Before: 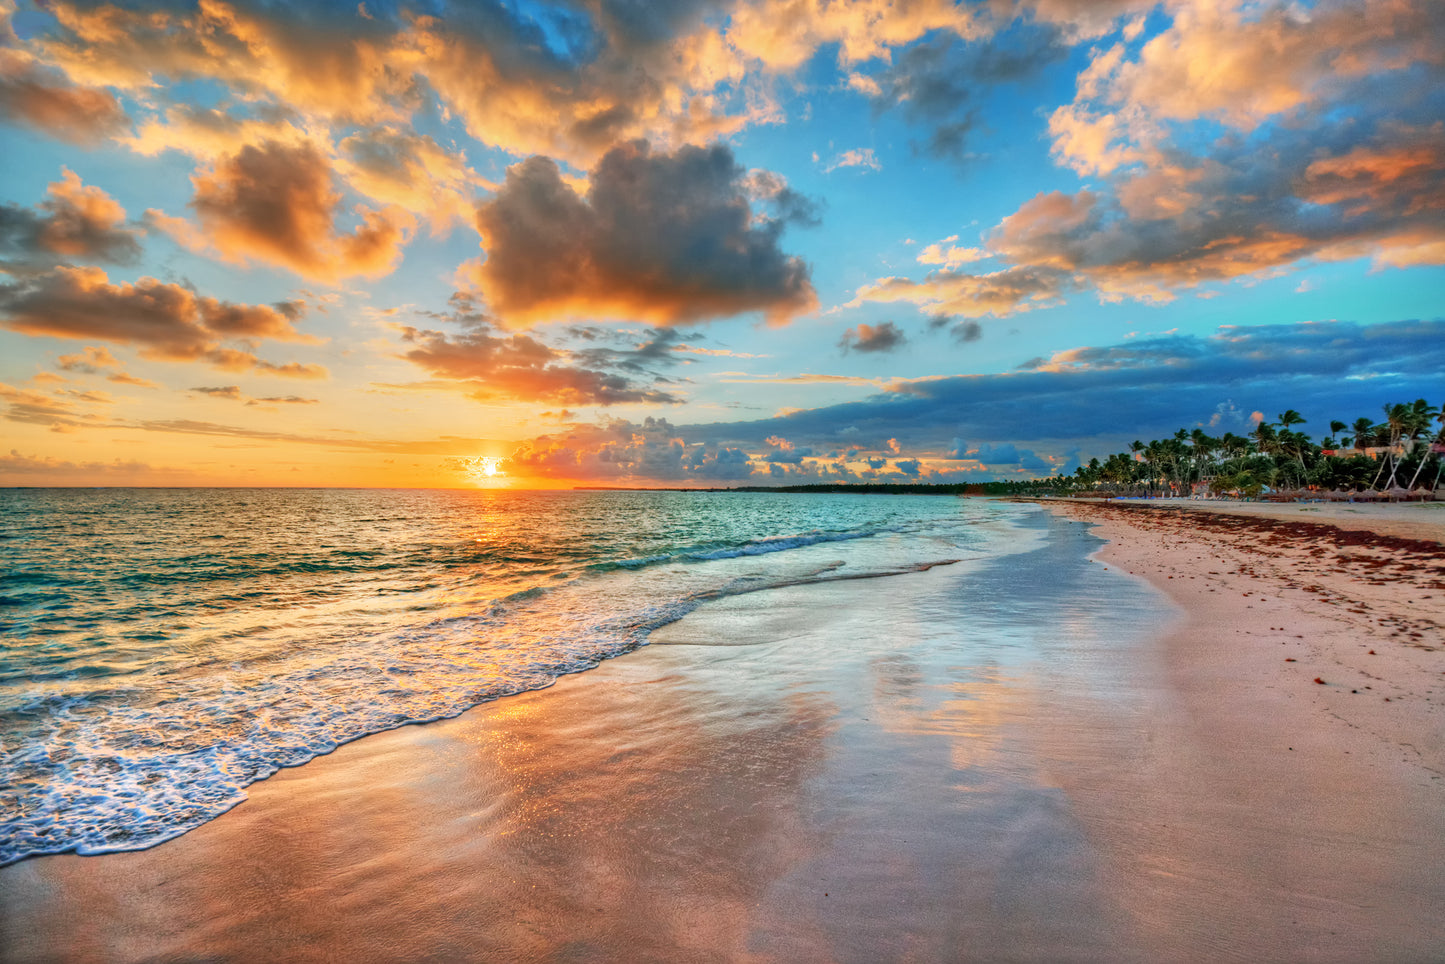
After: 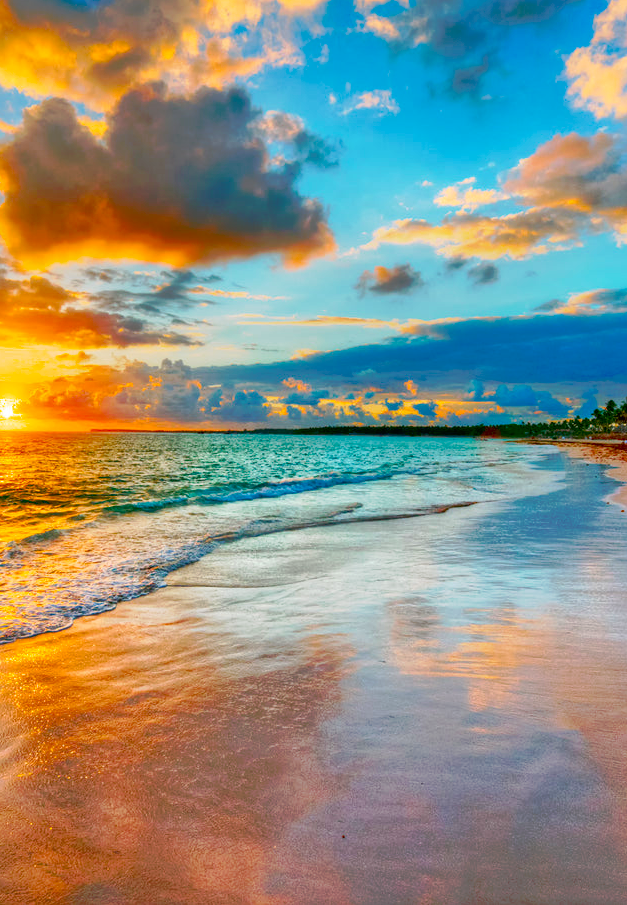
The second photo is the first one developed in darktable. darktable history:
crop: left 33.452%, top 6.025%, right 23.155%
white balance: red 1, blue 1
shadows and highlights: radius 125.46, shadows 30.51, highlights -30.51, low approximation 0.01, soften with gaussian
color balance: output saturation 110%
color balance rgb: perceptual saturation grading › global saturation 34.05%, global vibrance 5.56%
tone curve: curves: ch0 [(0, 0) (0.003, 0.013) (0.011, 0.017) (0.025, 0.035) (0.044, 0.093) (0.069, 0.146) (0.1, 0.179) (0.136, 0.243) (0.177, 0.294) (0.224, 0.332) (0.277, 0.412) (0.335, 0.454) (0.399, 0.531) (0.468, 0.611) (0.543, 0.669) (0.623, 0.738) (0.709, 0.823) (0.801, 0.881) (0.898, 0.951) (1, 1)], preserve colors none
contrast brightness saturation: brightness -0.2, saturation 0.08
